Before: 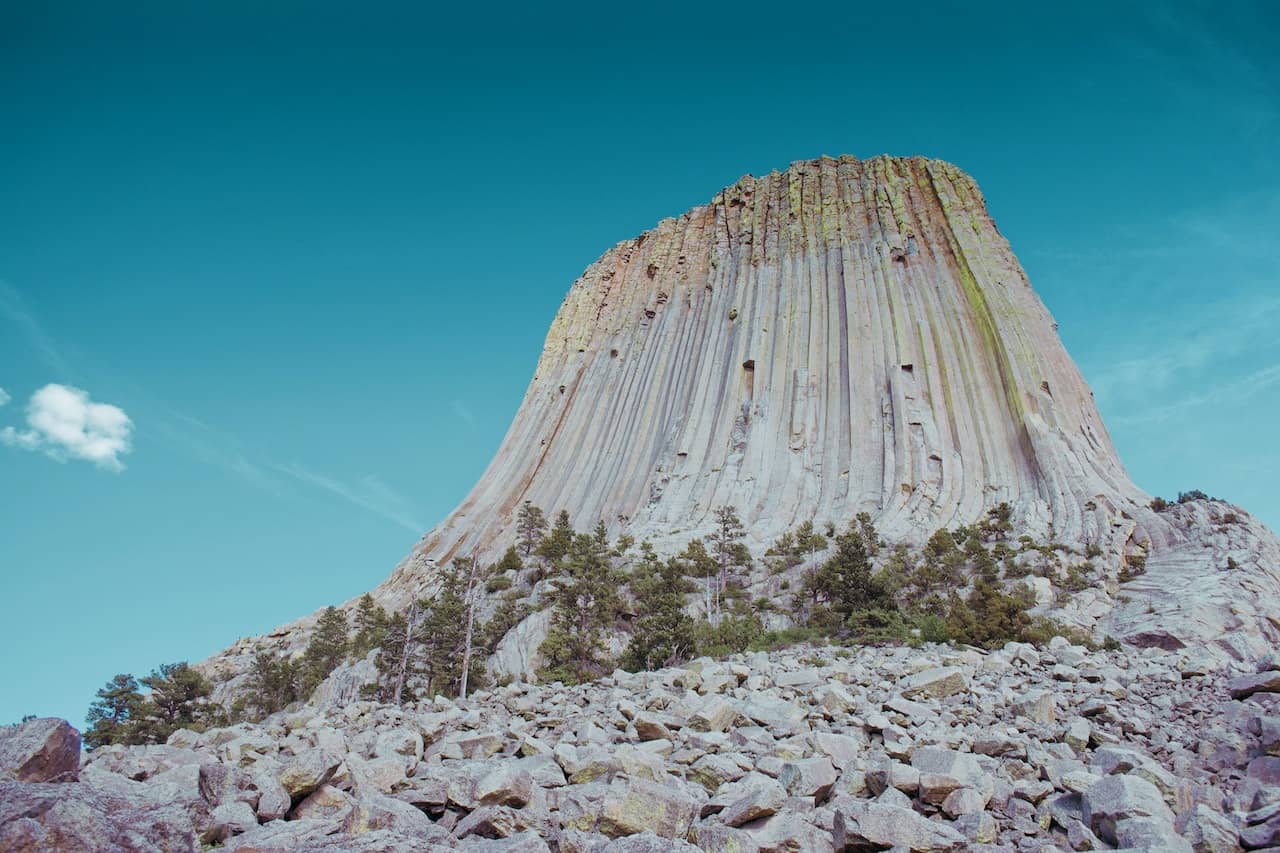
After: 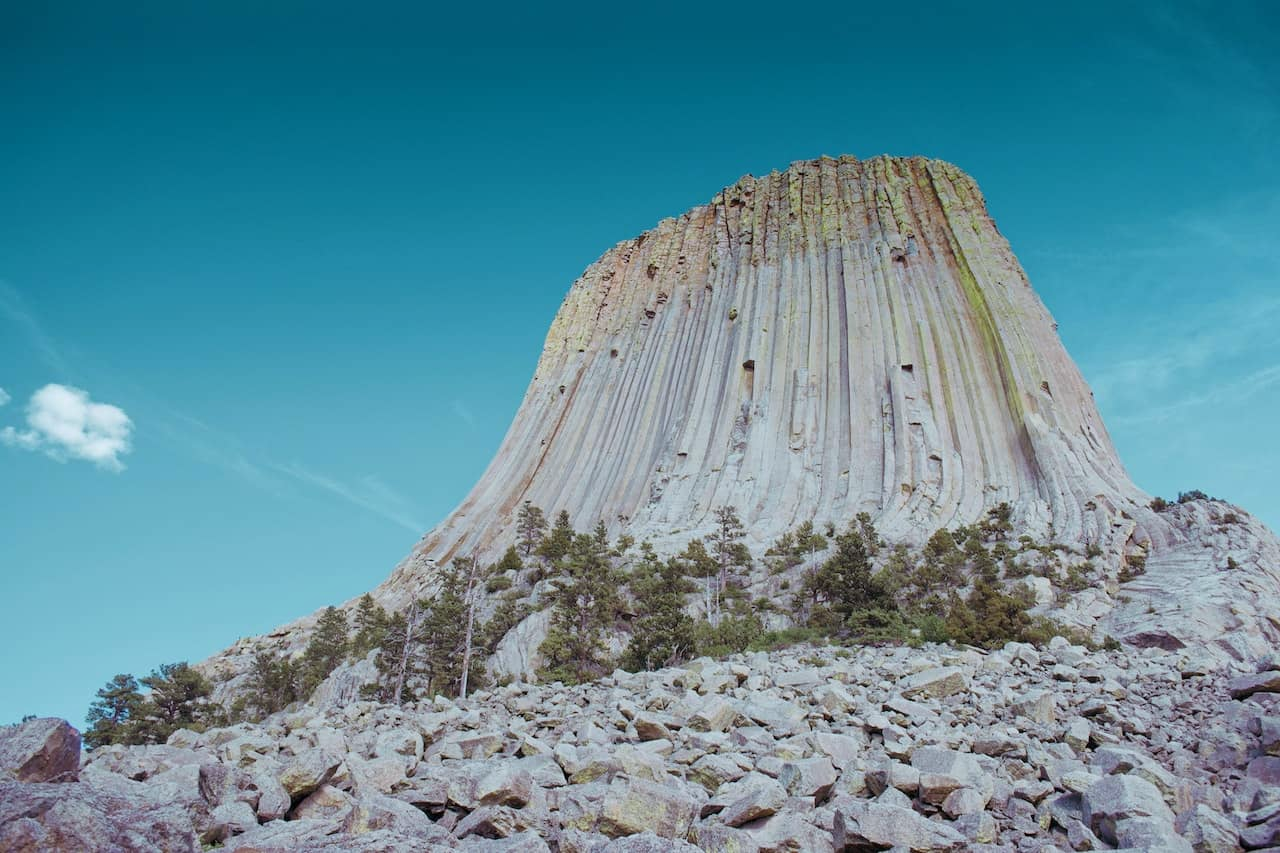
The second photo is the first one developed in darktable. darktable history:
tone equalizer: on, module defaults
white balance: red 0.982, blue 1.018
